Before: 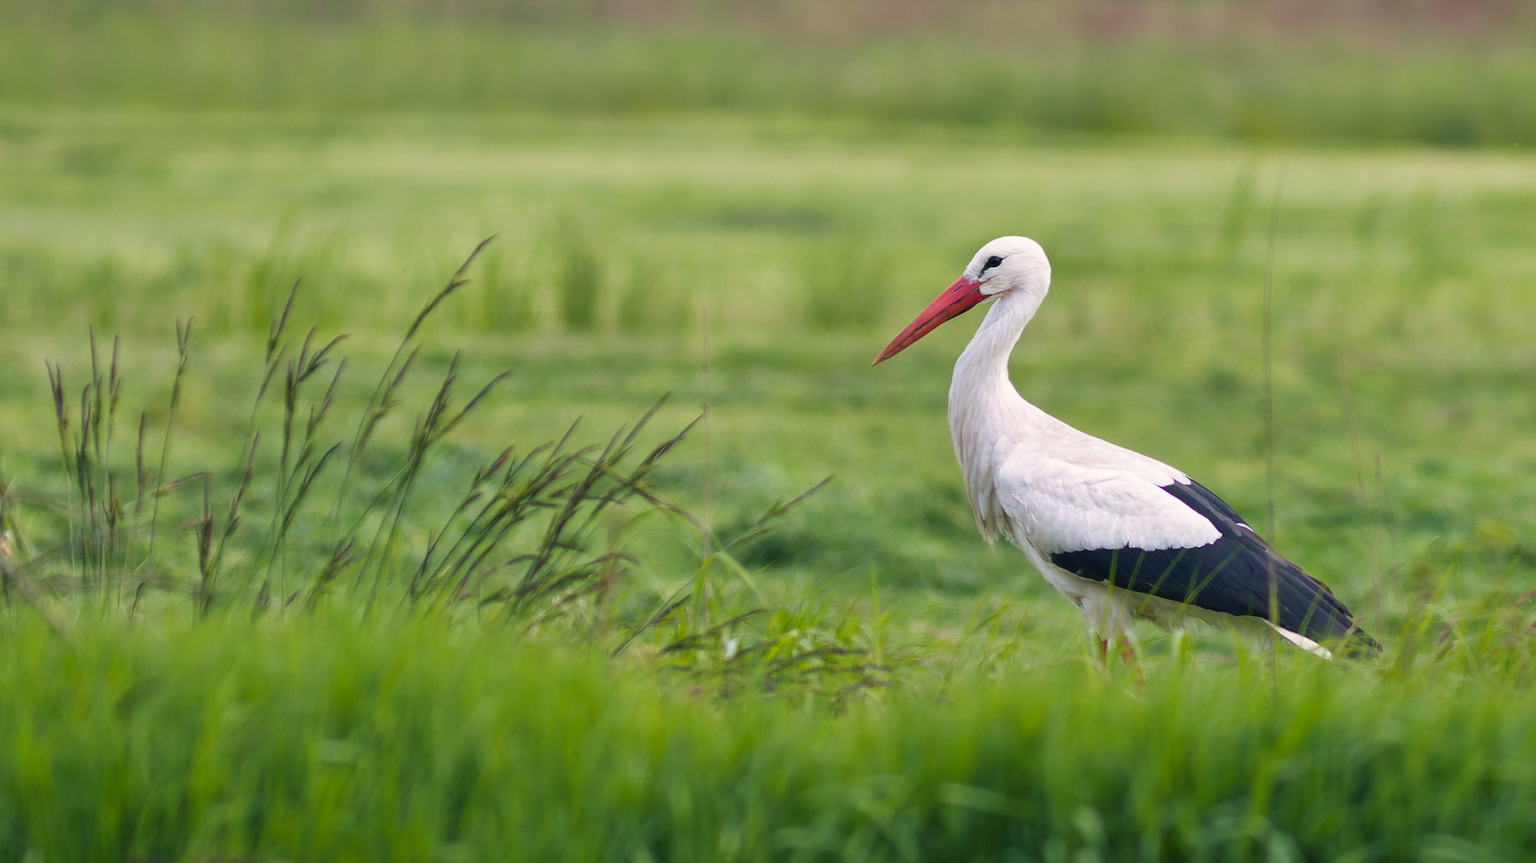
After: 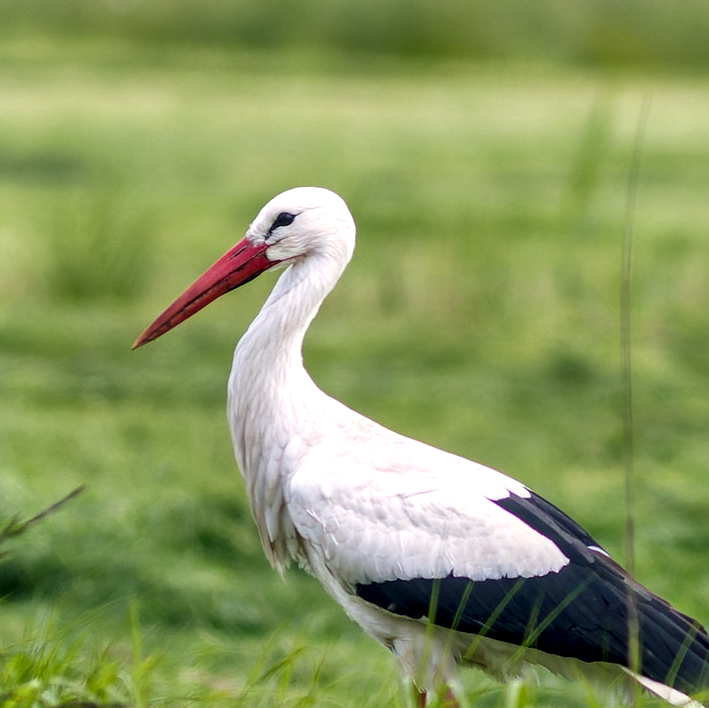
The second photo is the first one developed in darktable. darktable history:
local contrast: detail 160%
crop and rotate: left 49.936%, top 10.094%, right 13.136%, bottom 24.256%
